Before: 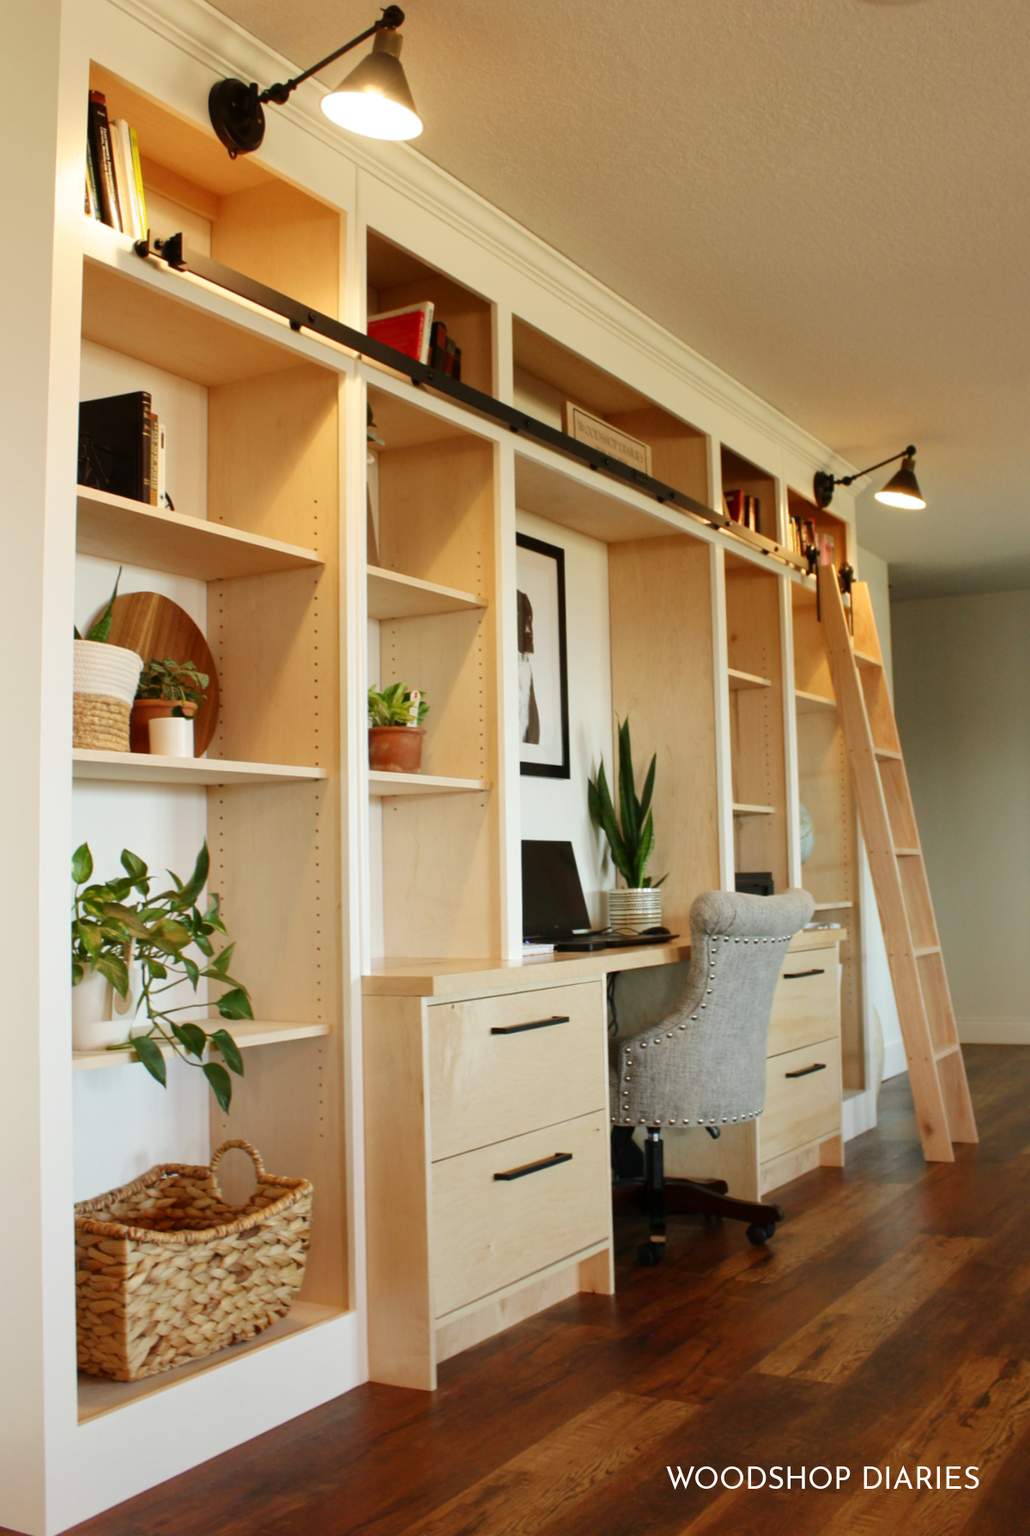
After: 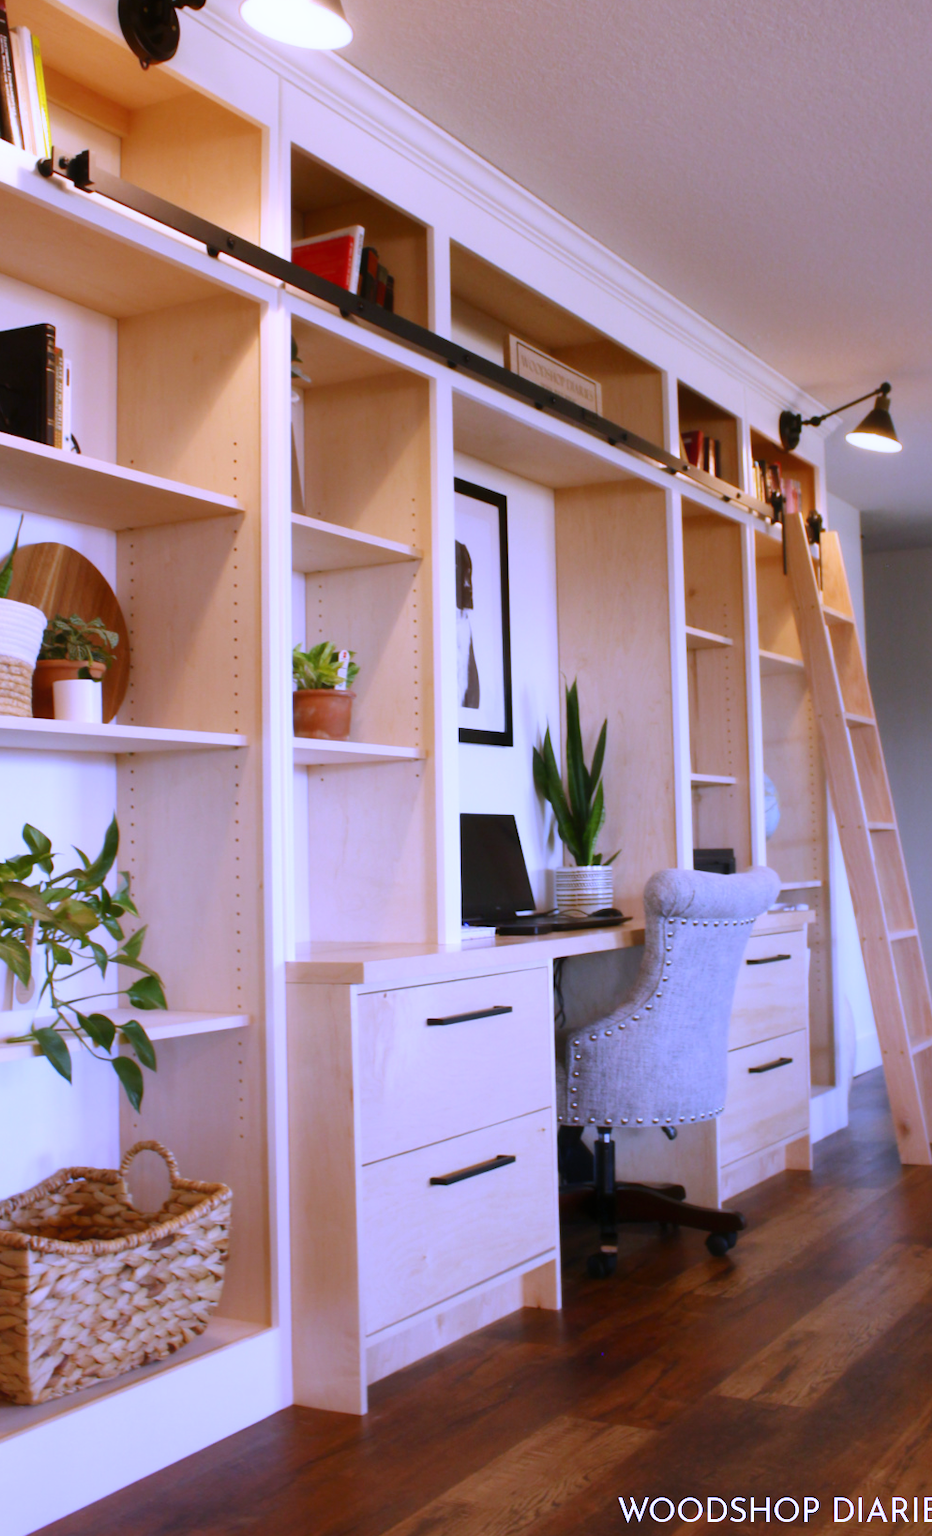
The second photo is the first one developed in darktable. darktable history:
white balance: red 0.98, blue 1.61
crop: left 9.807%, top 6.259%, right 7.334%, bottom 2.177%
contrast equalizer: octaves 7, y [[0.502, 0.505, 0.512, 0.529, 0.564, 0.588], [0.5 ×6], [0.502, 0.505, 0.512, 0.529, 0.564, 0.588], [0, 0.001, 0.001, 0.004, 0.008, 0.011], [0, 0.001, 0.001, 0.004, 0.008, 0.011]], mix -1
